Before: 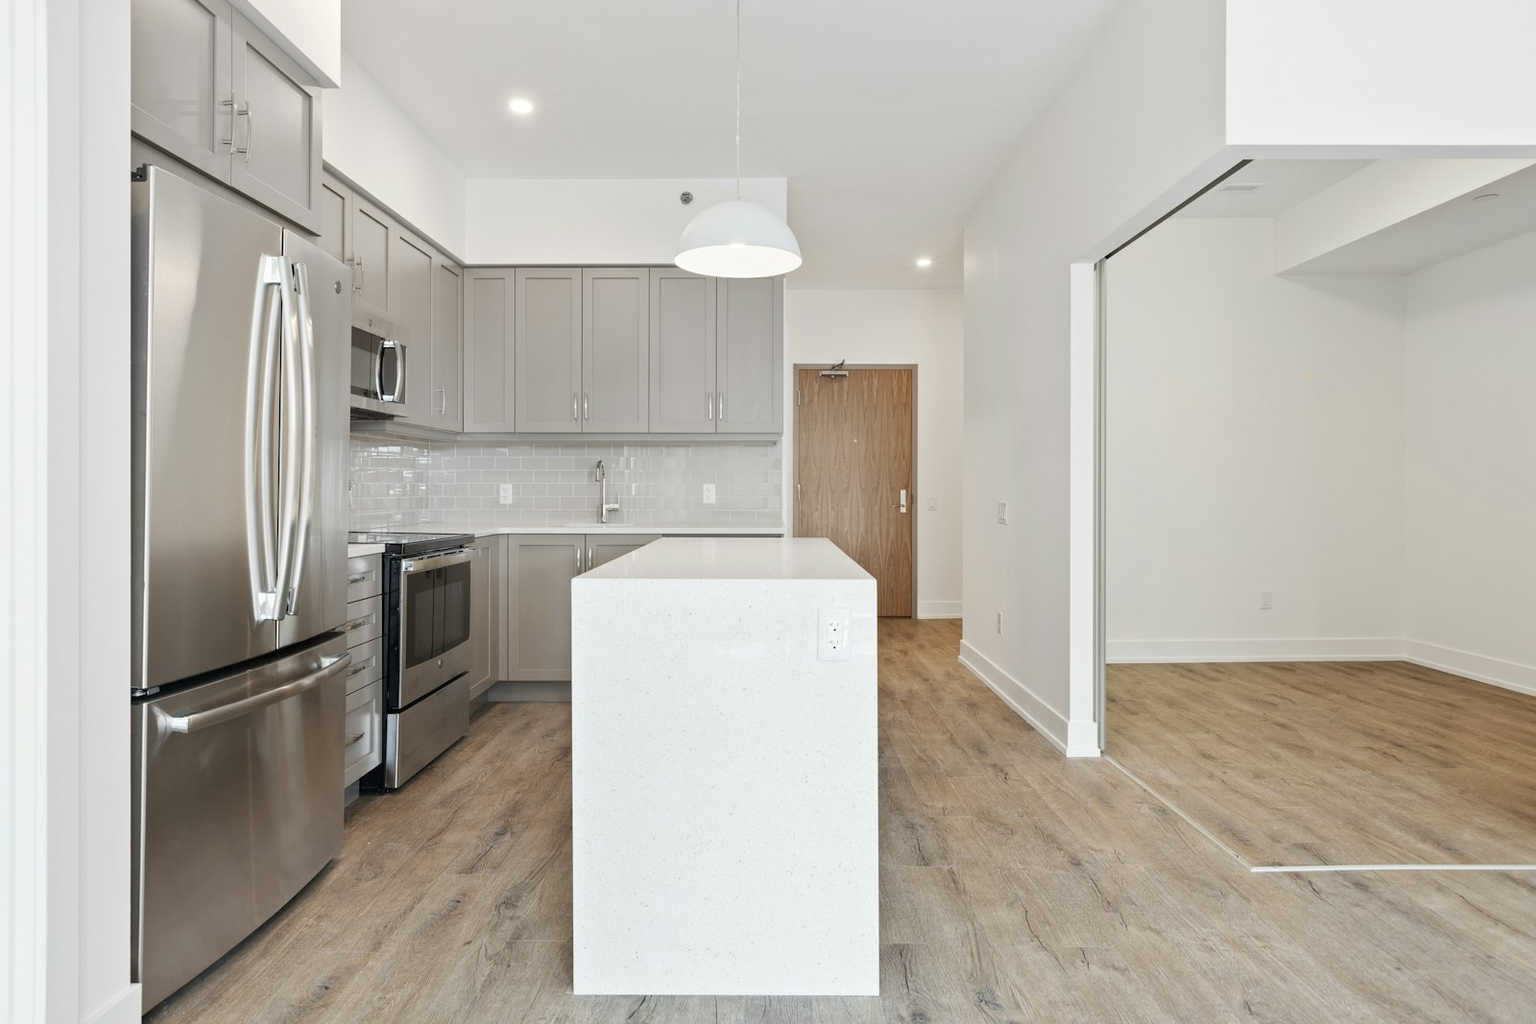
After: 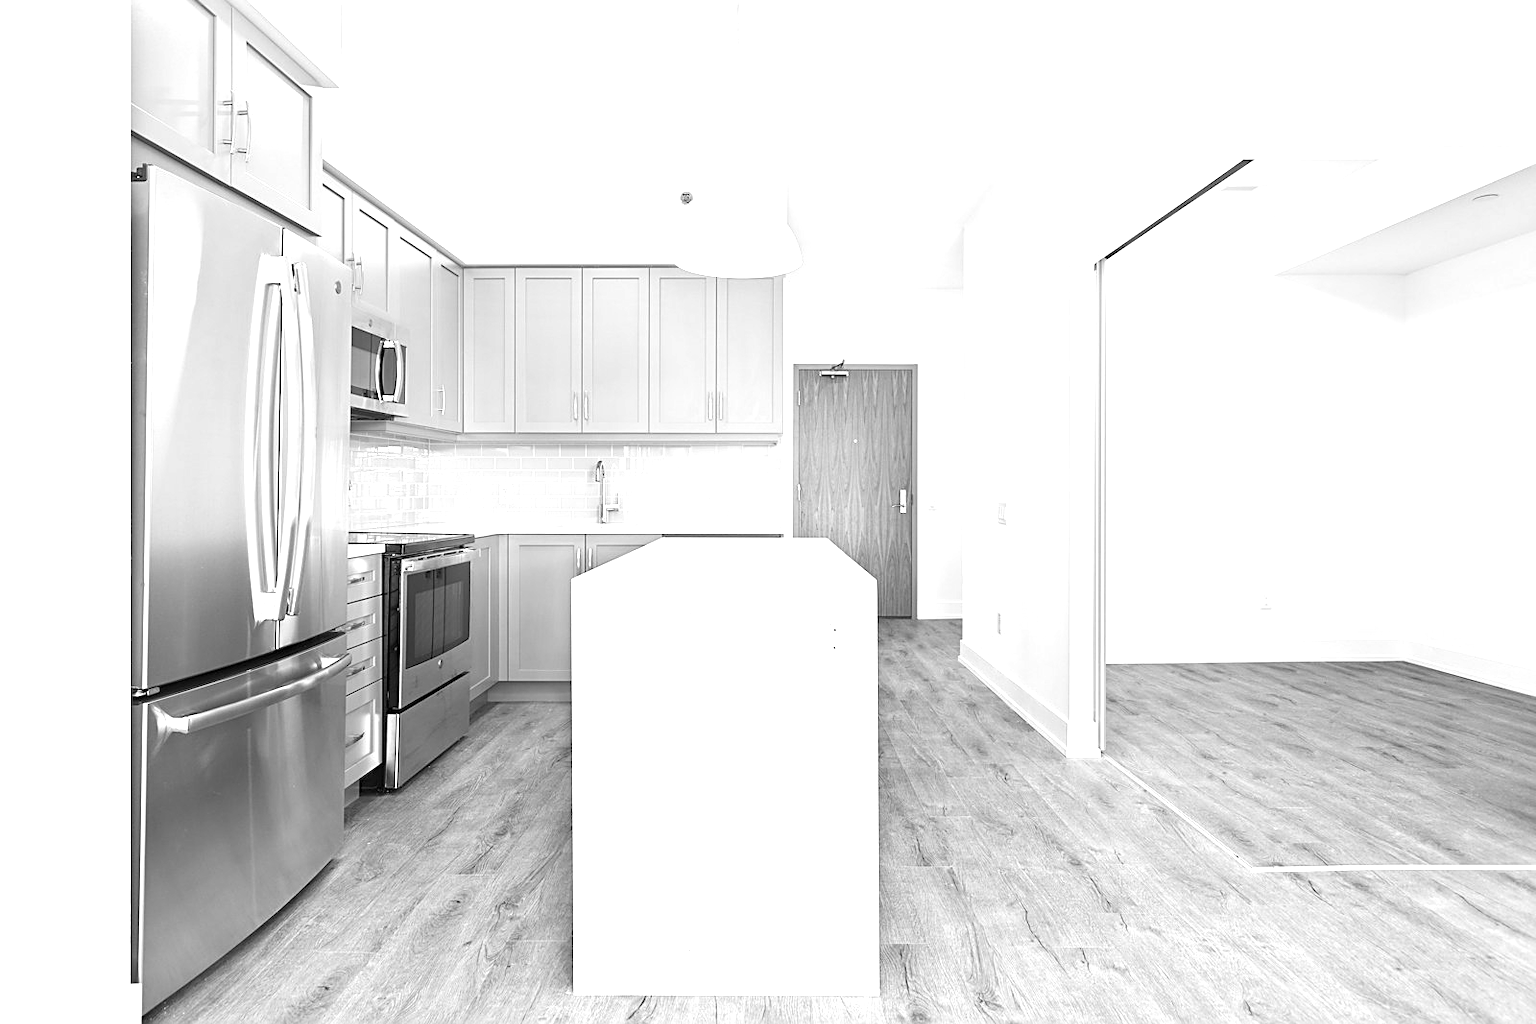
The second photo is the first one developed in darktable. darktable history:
exposure: exposure 1.089 EV, compensate highlight preservation false
monochrome: on, module defaults
sharpen: on, module defaults
color balance rgb: linear chroma grading › global chroma 15%, perceptual saturation grading › global saturation 30%
